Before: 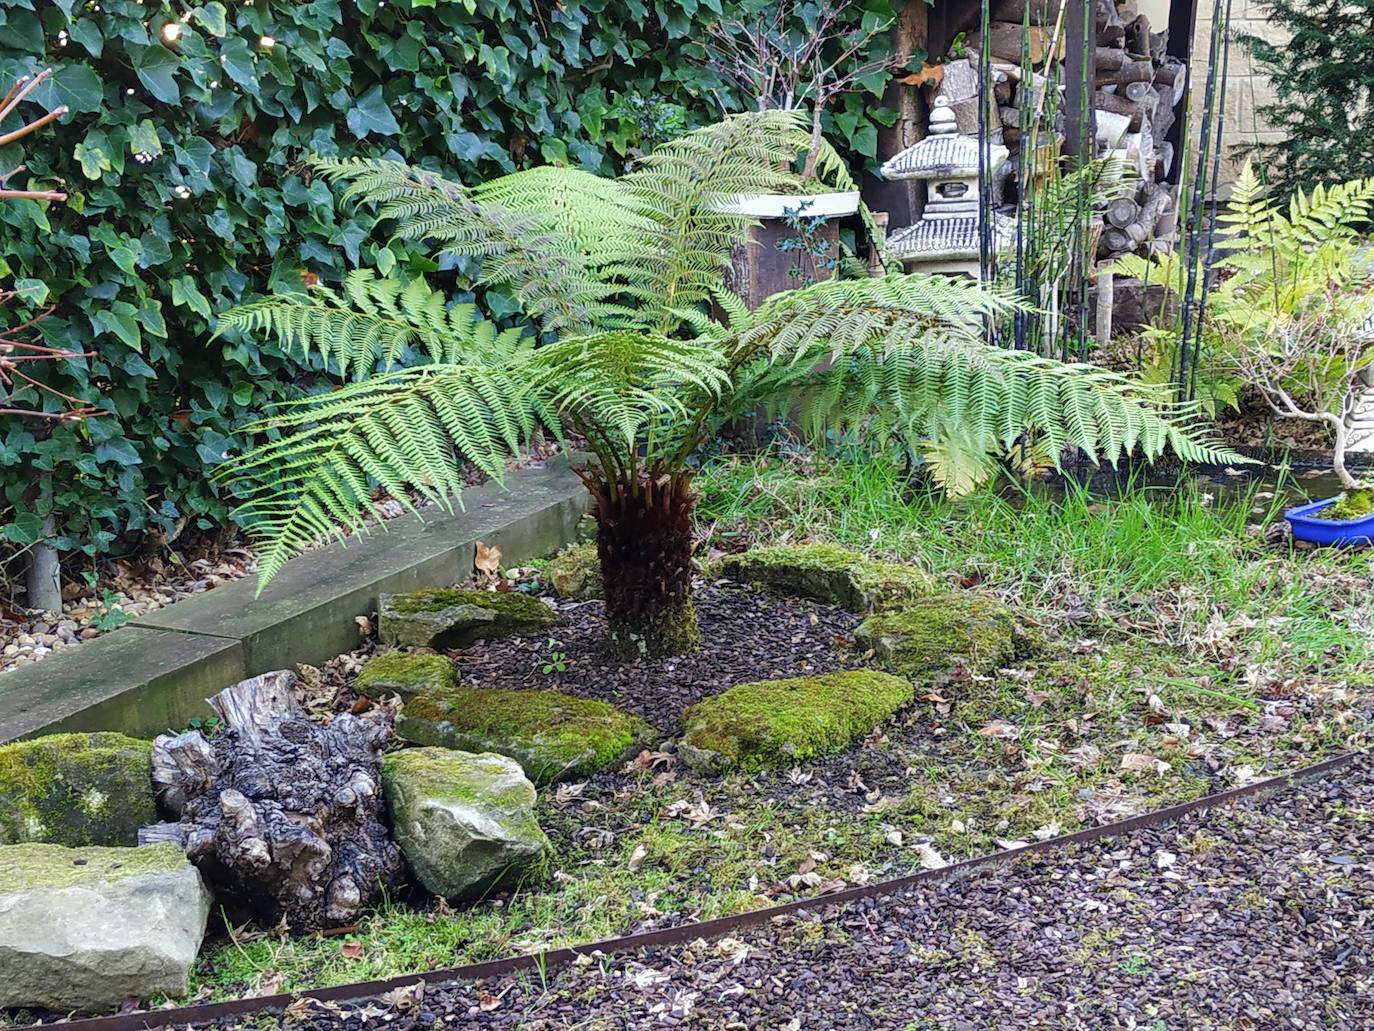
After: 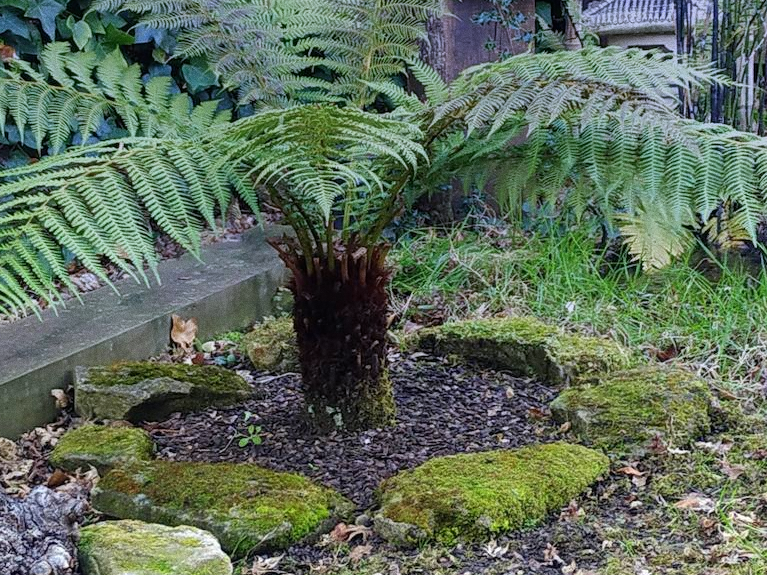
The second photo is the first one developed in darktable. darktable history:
graduated density: hue 238.83°, saturation 50%
grain: on, module defaults
crop and rotate: left 22.13%, top 22.054%, right 22.026%, bottom 22.102%
